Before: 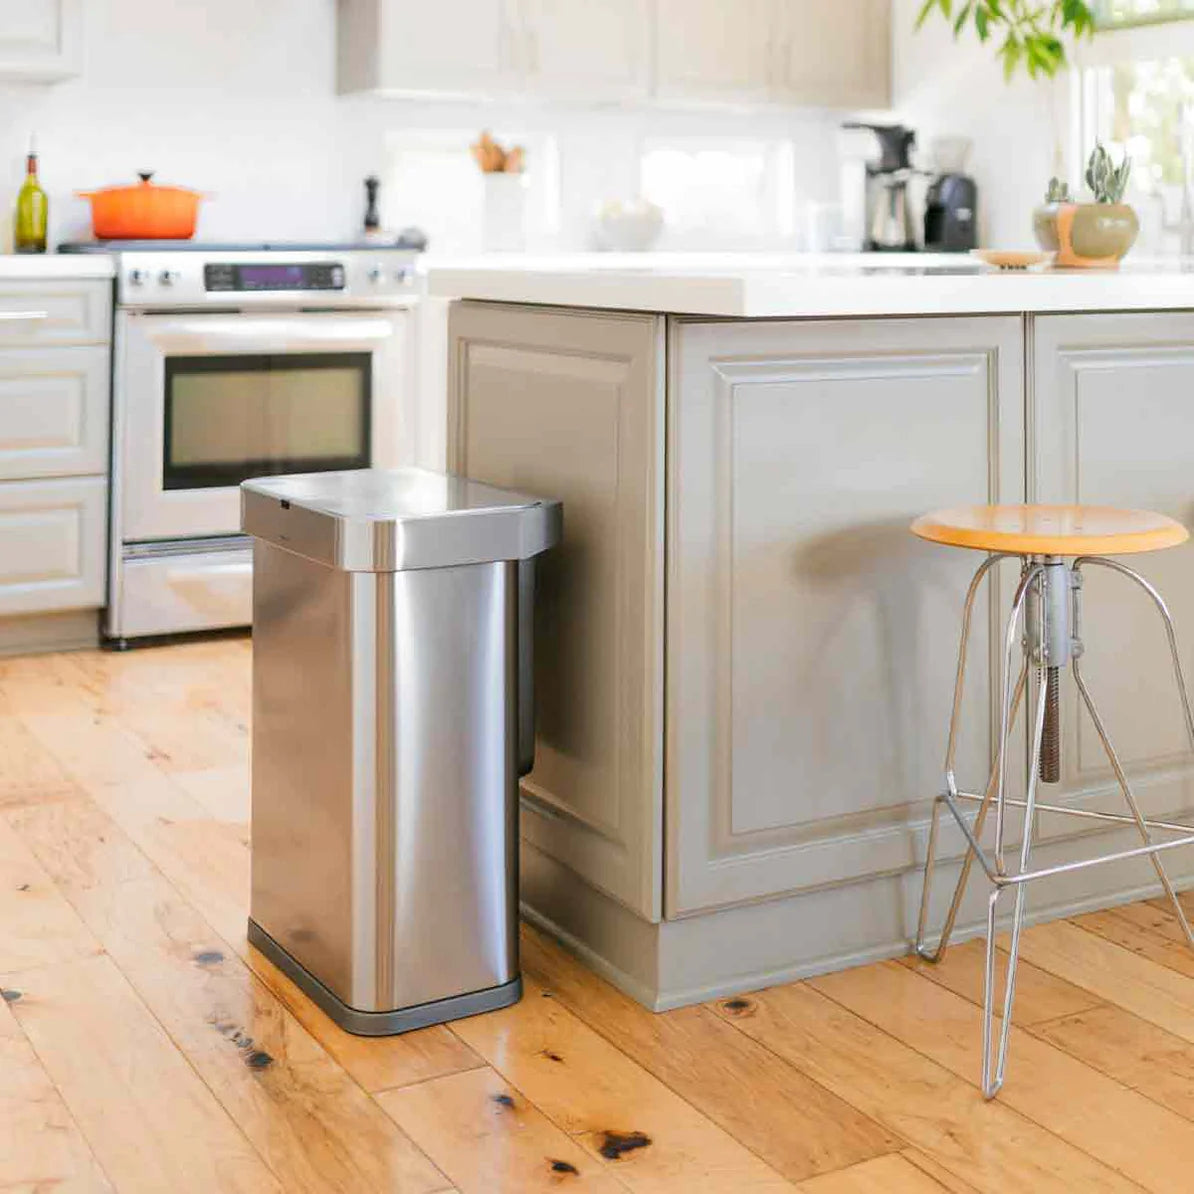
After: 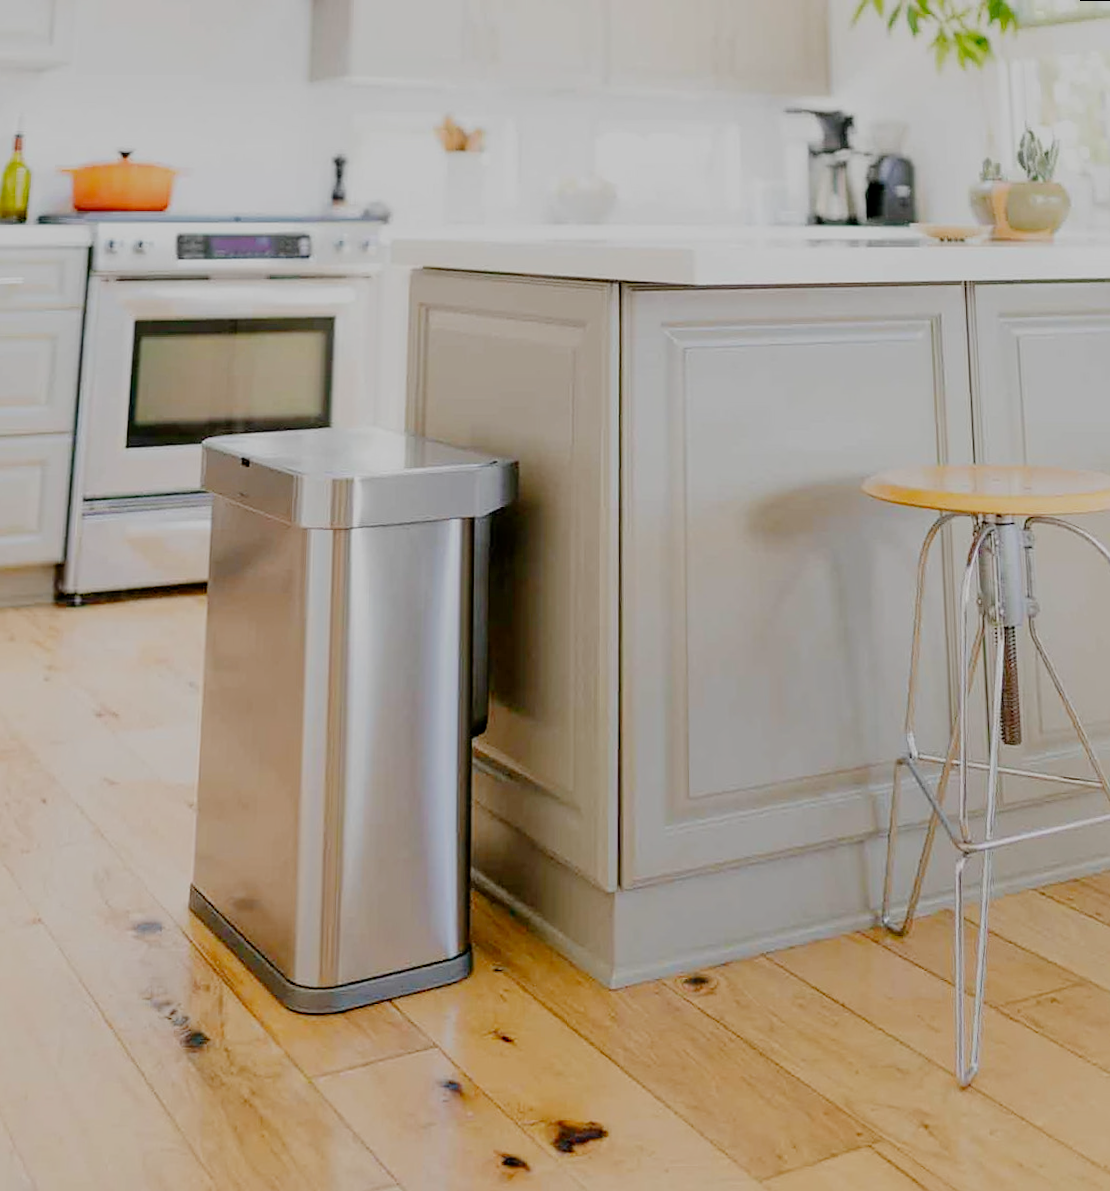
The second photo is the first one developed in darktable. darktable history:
sharpen: amount 0.2
rotate and perspective: rotation 0.215°, lens shift (vertical) -0.139, crop left 0.069, crop right 0.939, crop top 0.002, crop bottom 0.996
filmic rgb: middle gray luminance 18%, black relative exposure -7.5 EV, white relative exposure 8.5 EV, threshold 6 EV, target black luminance 0%, hardness 2.23, latitude 18.37%, contrast 0.878, highlights saturation mix 5%, shadows ↔ highlights balance 10.15%, add noise in highlights 0, preserve chrominance no, color science v3 (2019), use custom middle-gray values true, iterations of high-quality reconstruction 0, contrast in highlights soft, enable highlight reconstruction true
